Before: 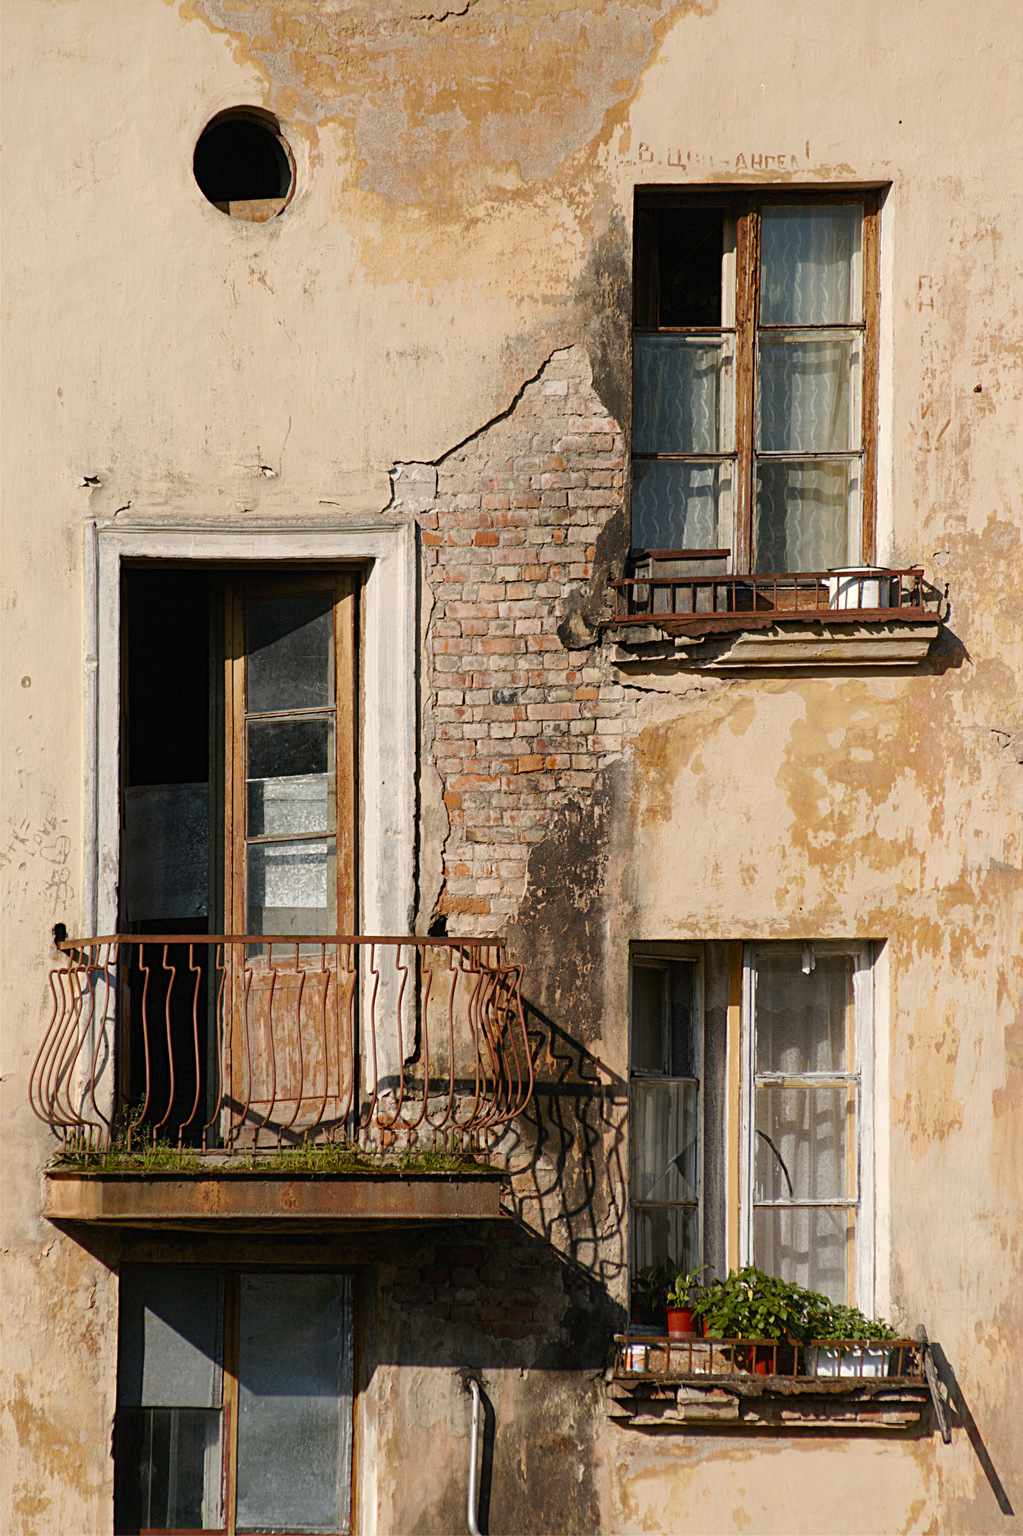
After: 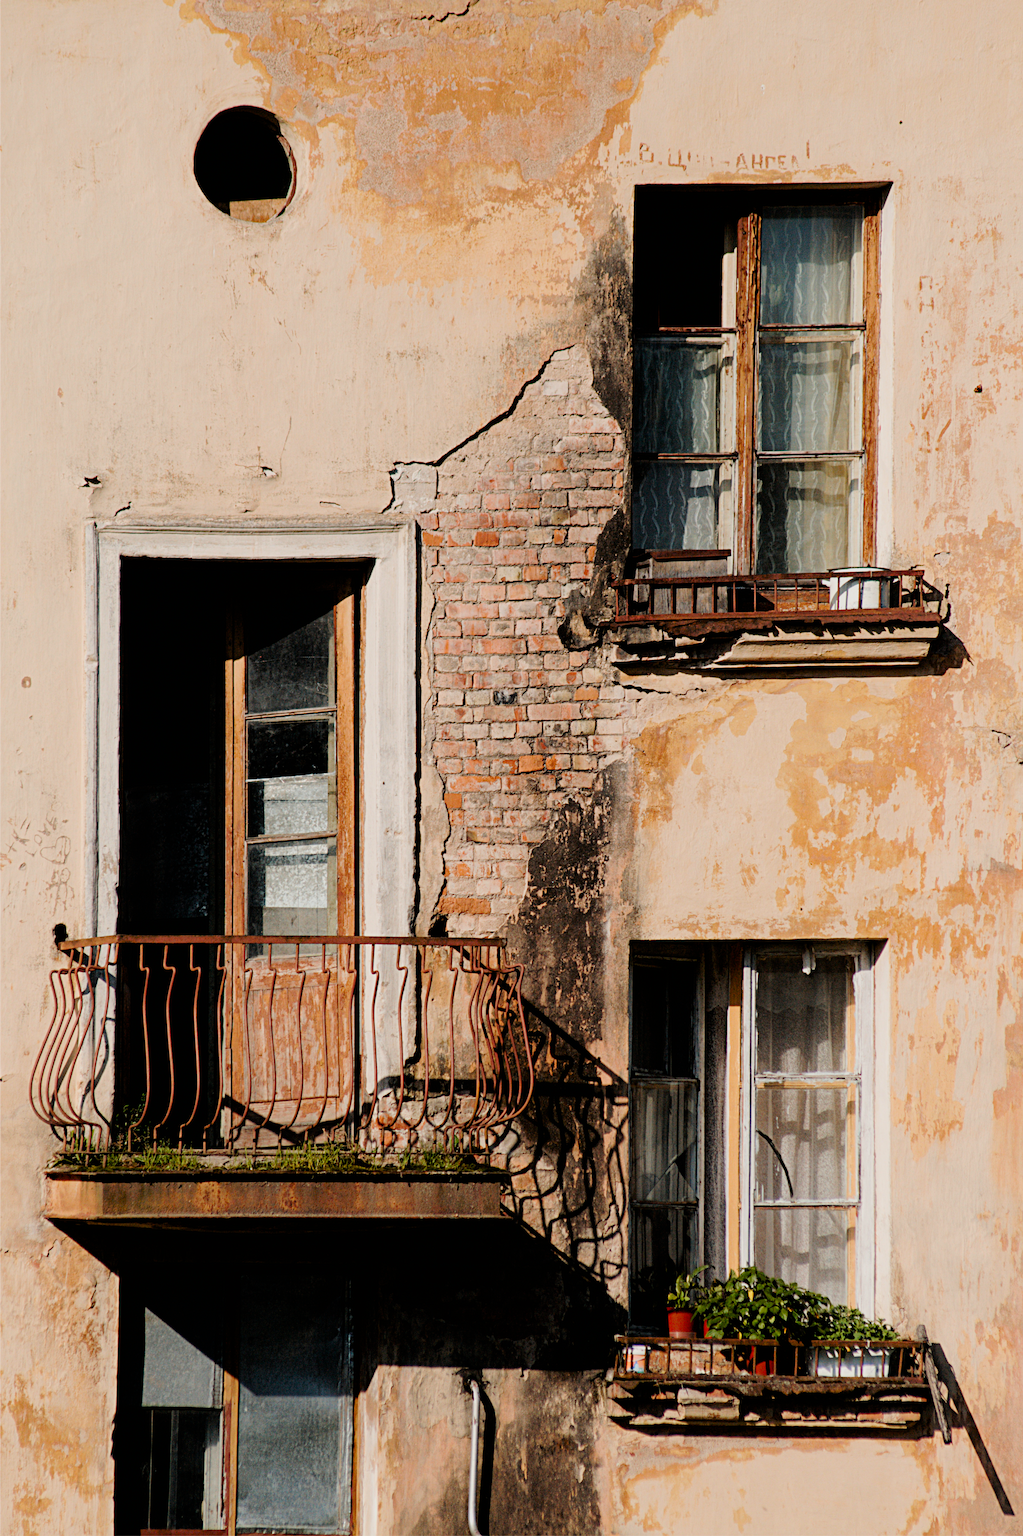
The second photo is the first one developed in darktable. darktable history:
filmic rgb: black relative exposure -5.01 EV, white relative exposure 3.98 EV, hardness 2.89, contrast 1.3, highlights saturation mix -30.05%
